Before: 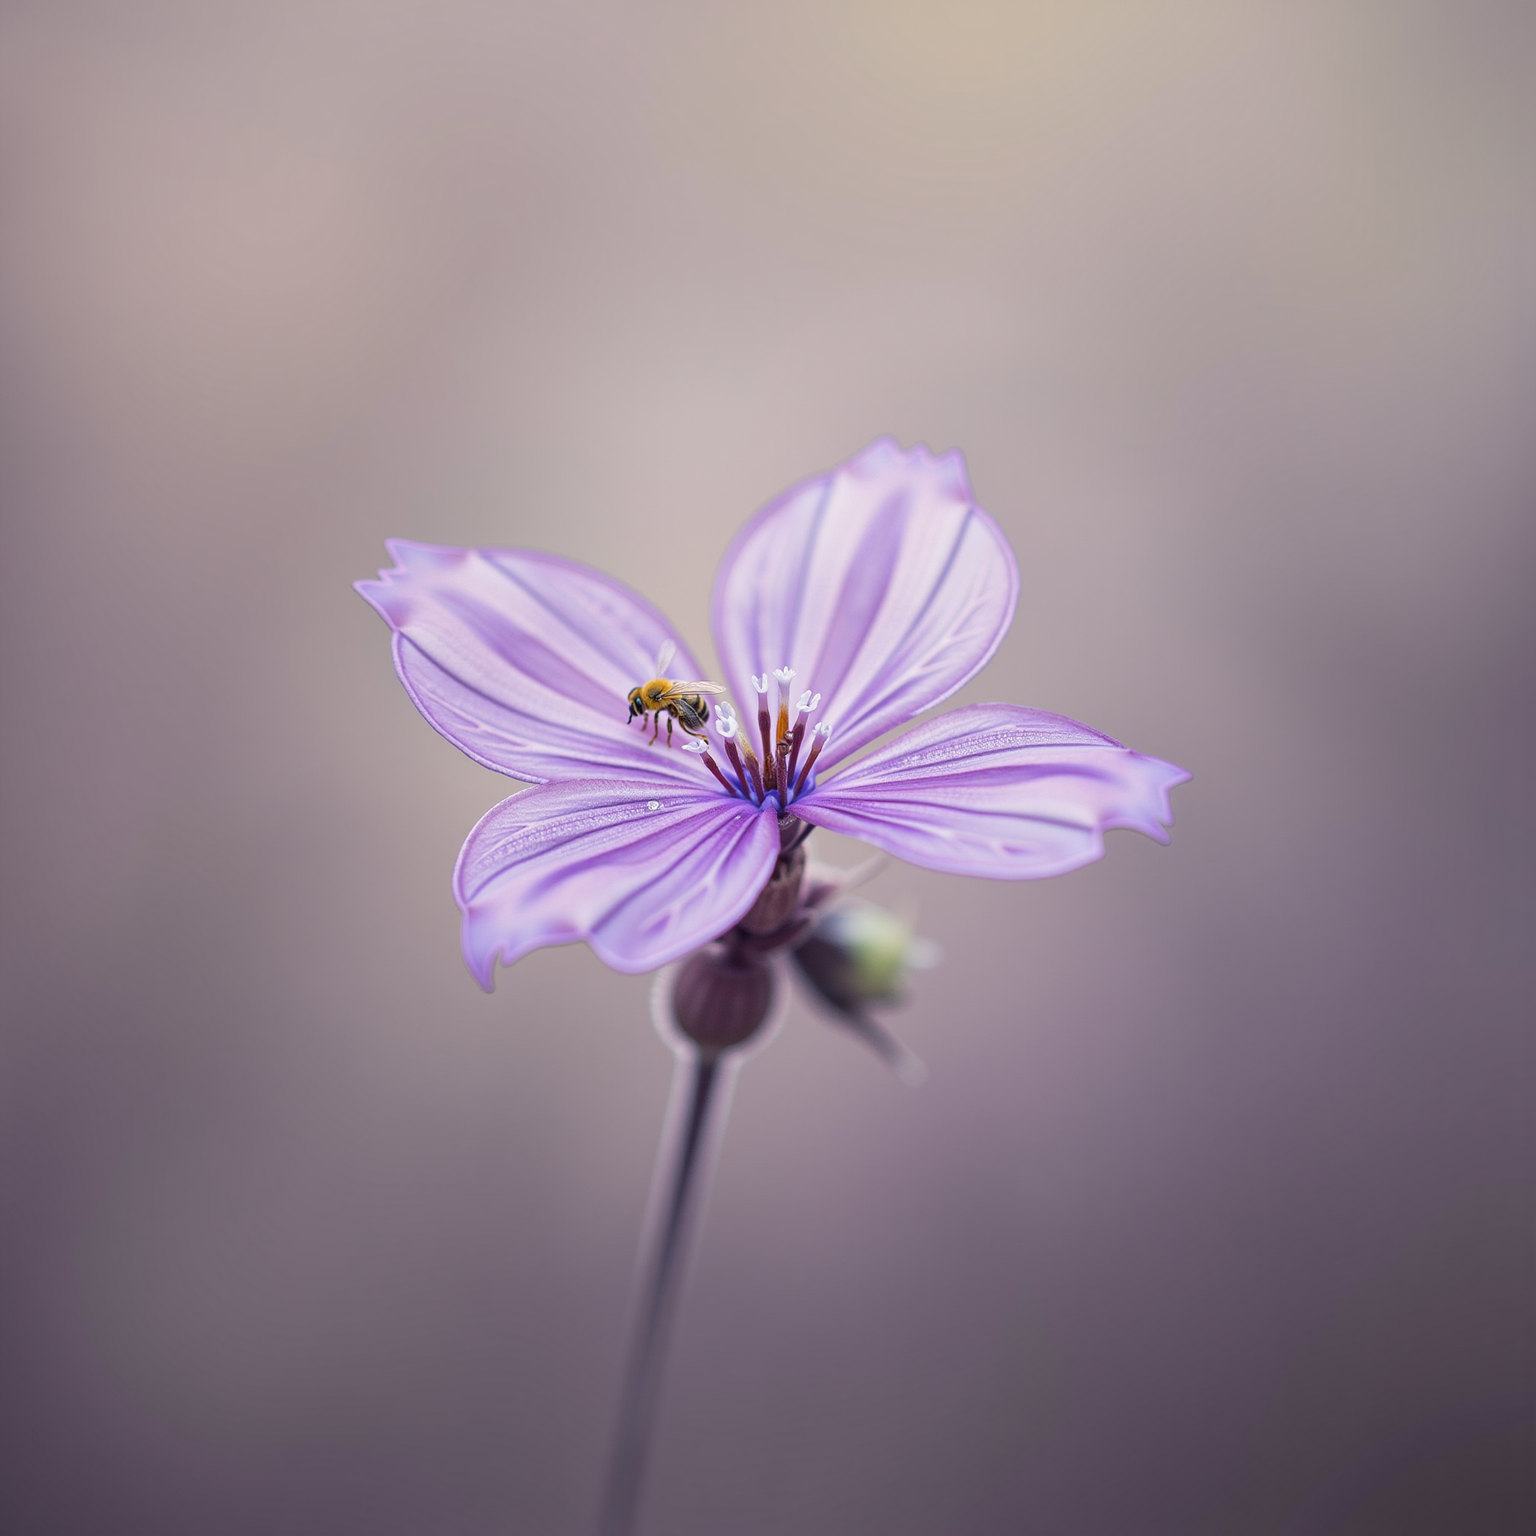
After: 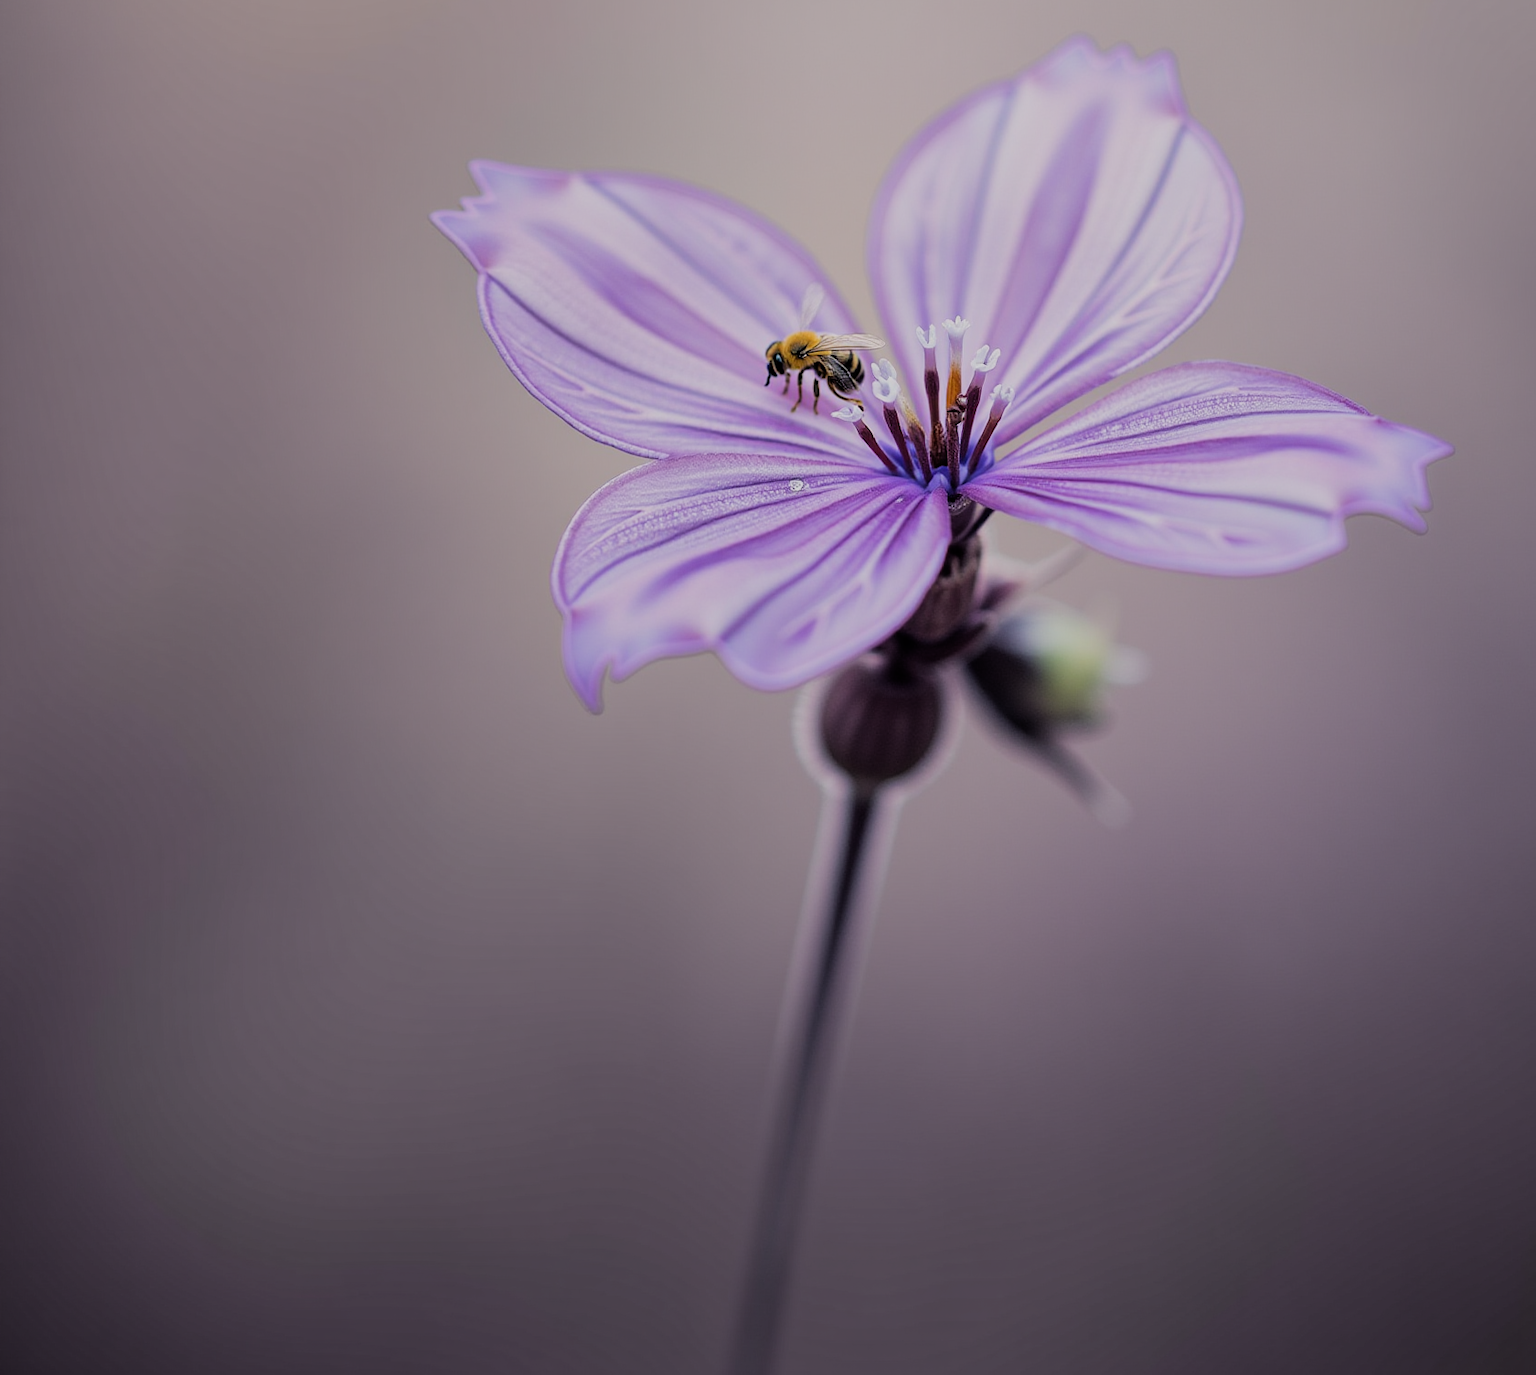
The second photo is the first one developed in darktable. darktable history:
crop: top 26.531%, right 17.959%
filmic rgb: black relative exposure -5 EV, hardness 2.88, contrast 1.2
exposure: exposure -0.36 EV, compensate highlight preservation false
